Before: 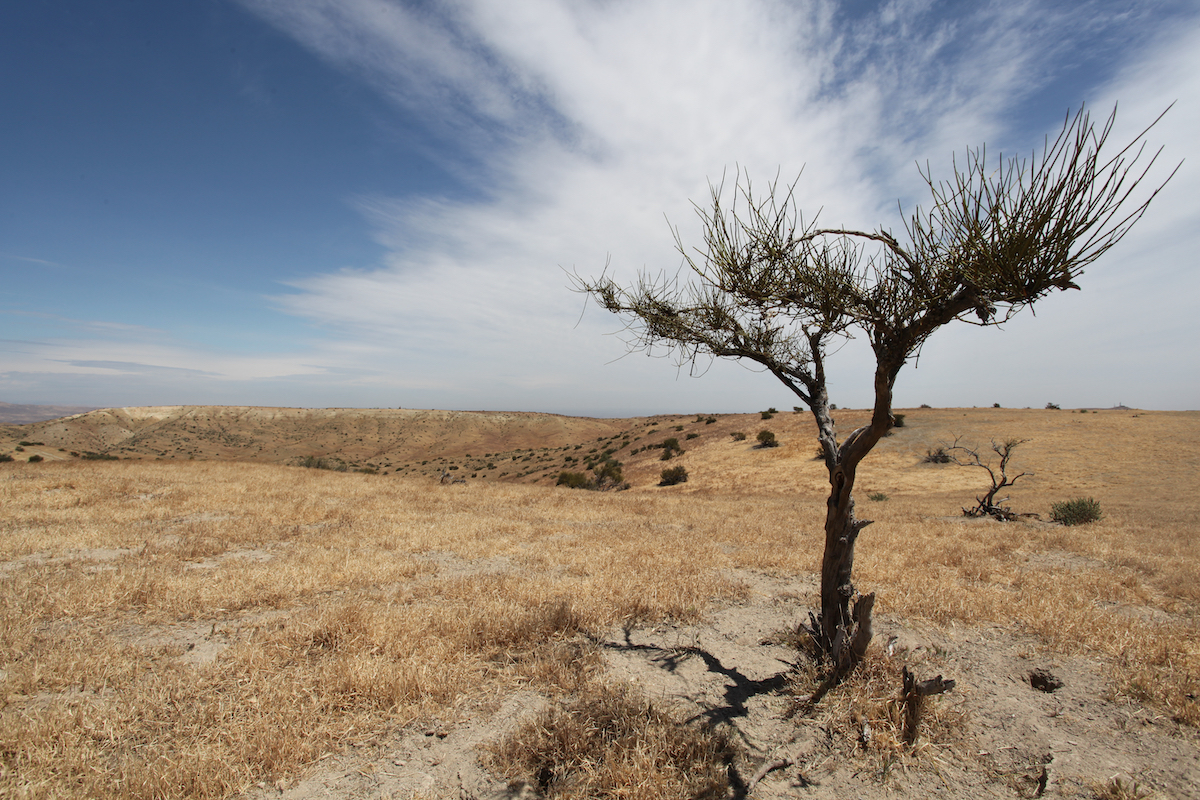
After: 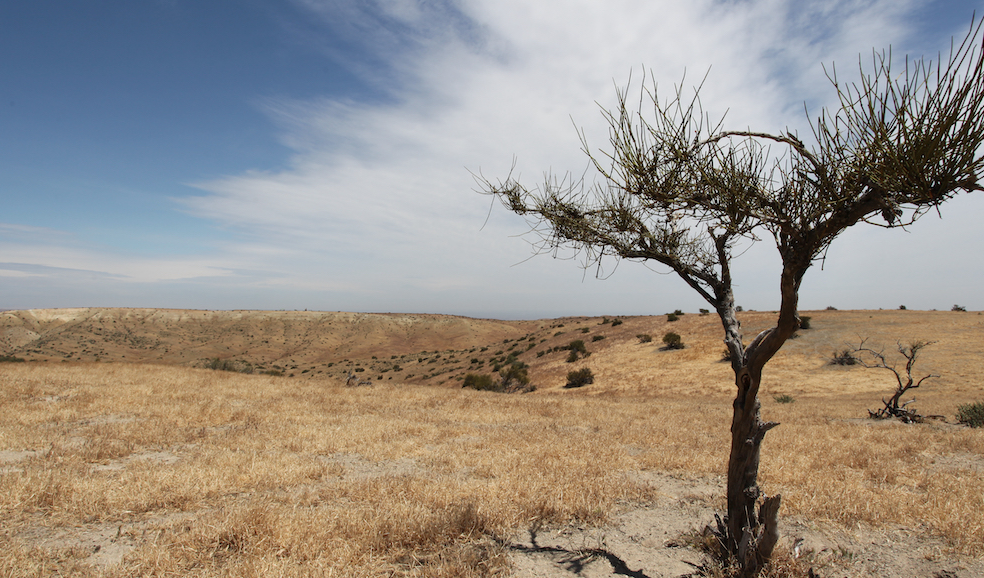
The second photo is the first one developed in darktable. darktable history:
crop: left 7.879%, top 12.295%, right 10.07%, bottom 15.425%
